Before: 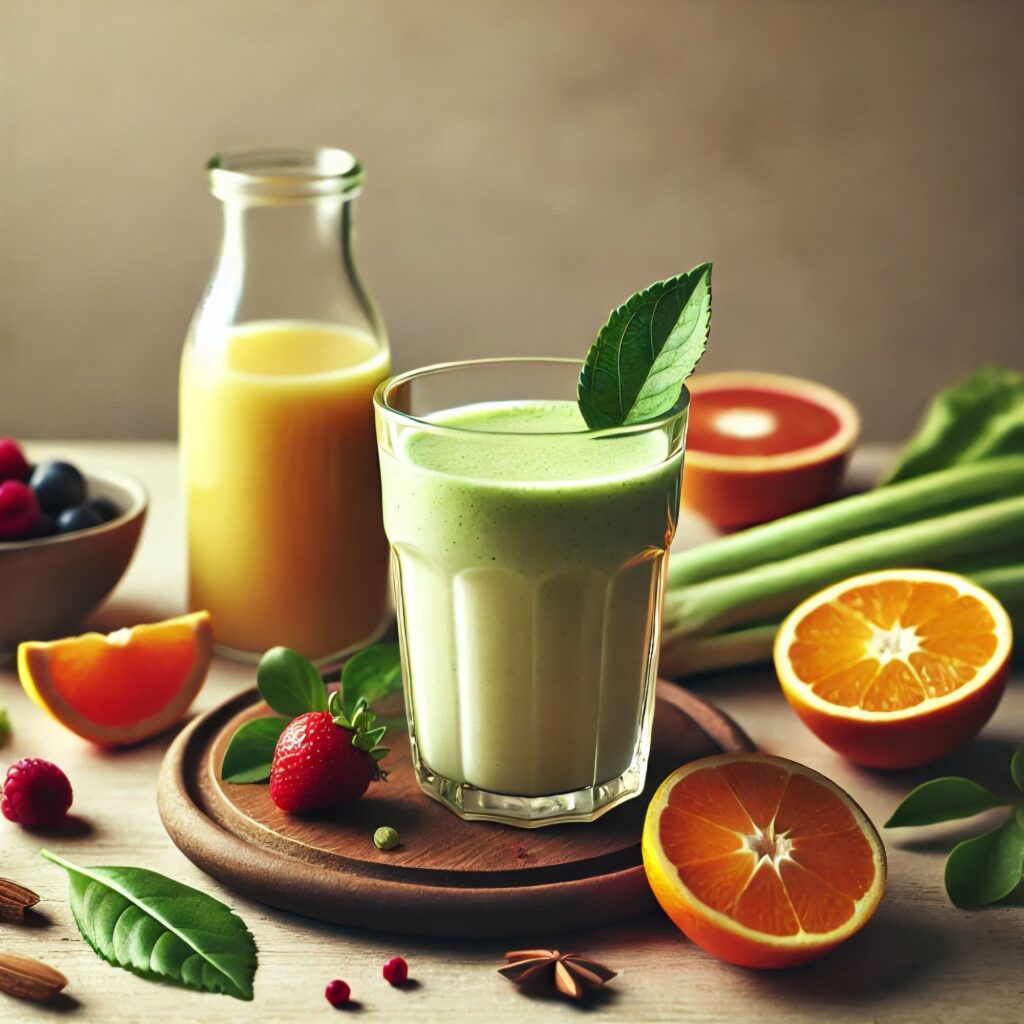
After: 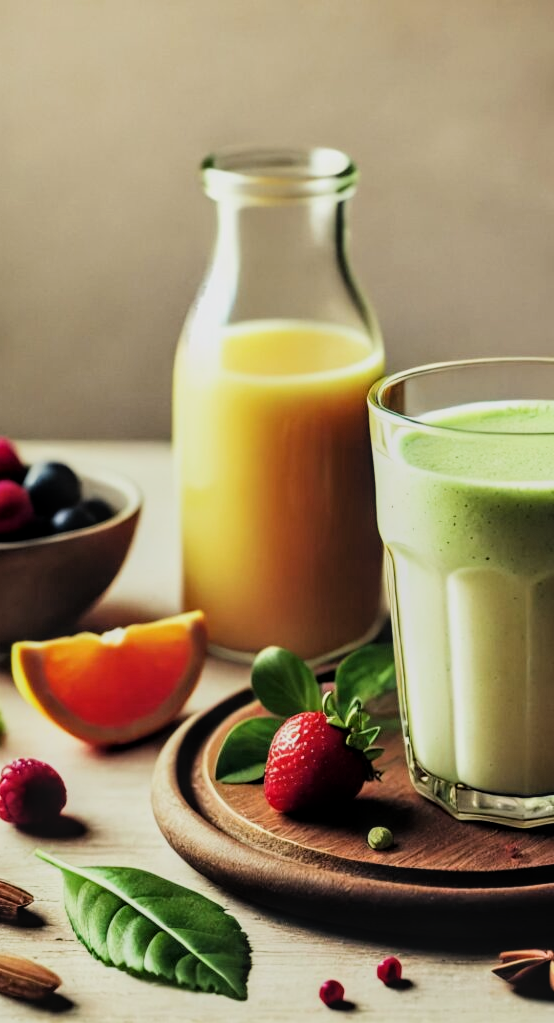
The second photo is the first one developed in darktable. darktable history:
crop: left 0.594%, right 45.24%, bottom 0.081%
local contrast: on, module defaults
filmic rgb: black relative exposure -7.49 EV, white relative exposure 5 EV, hardness 3.31, contrast 1.3
